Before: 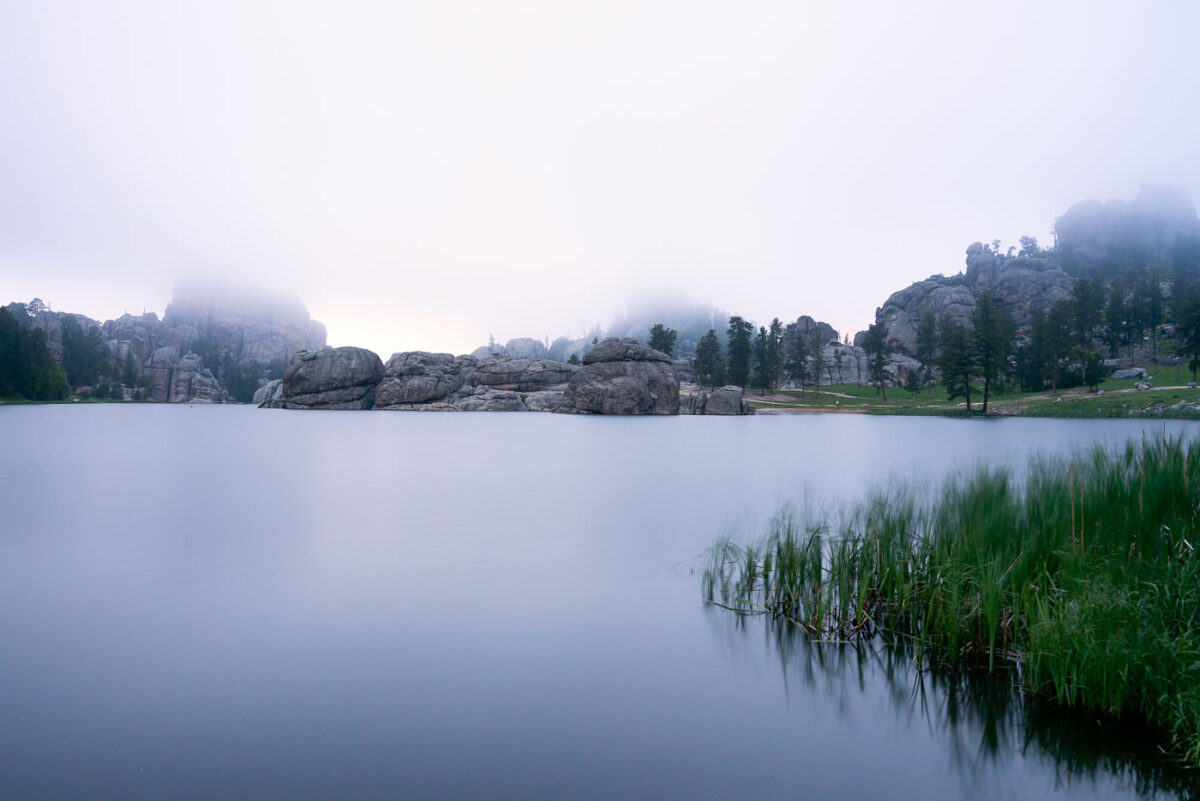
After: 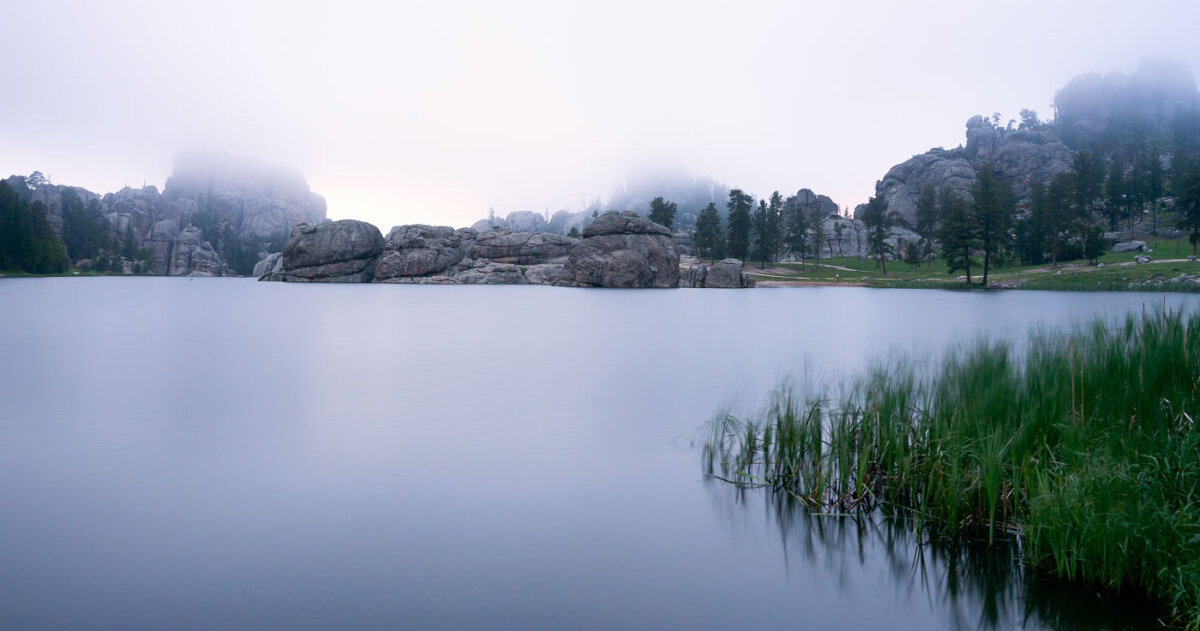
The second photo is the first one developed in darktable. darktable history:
crop and rotate: top 15.858%, bottom 5.35%
